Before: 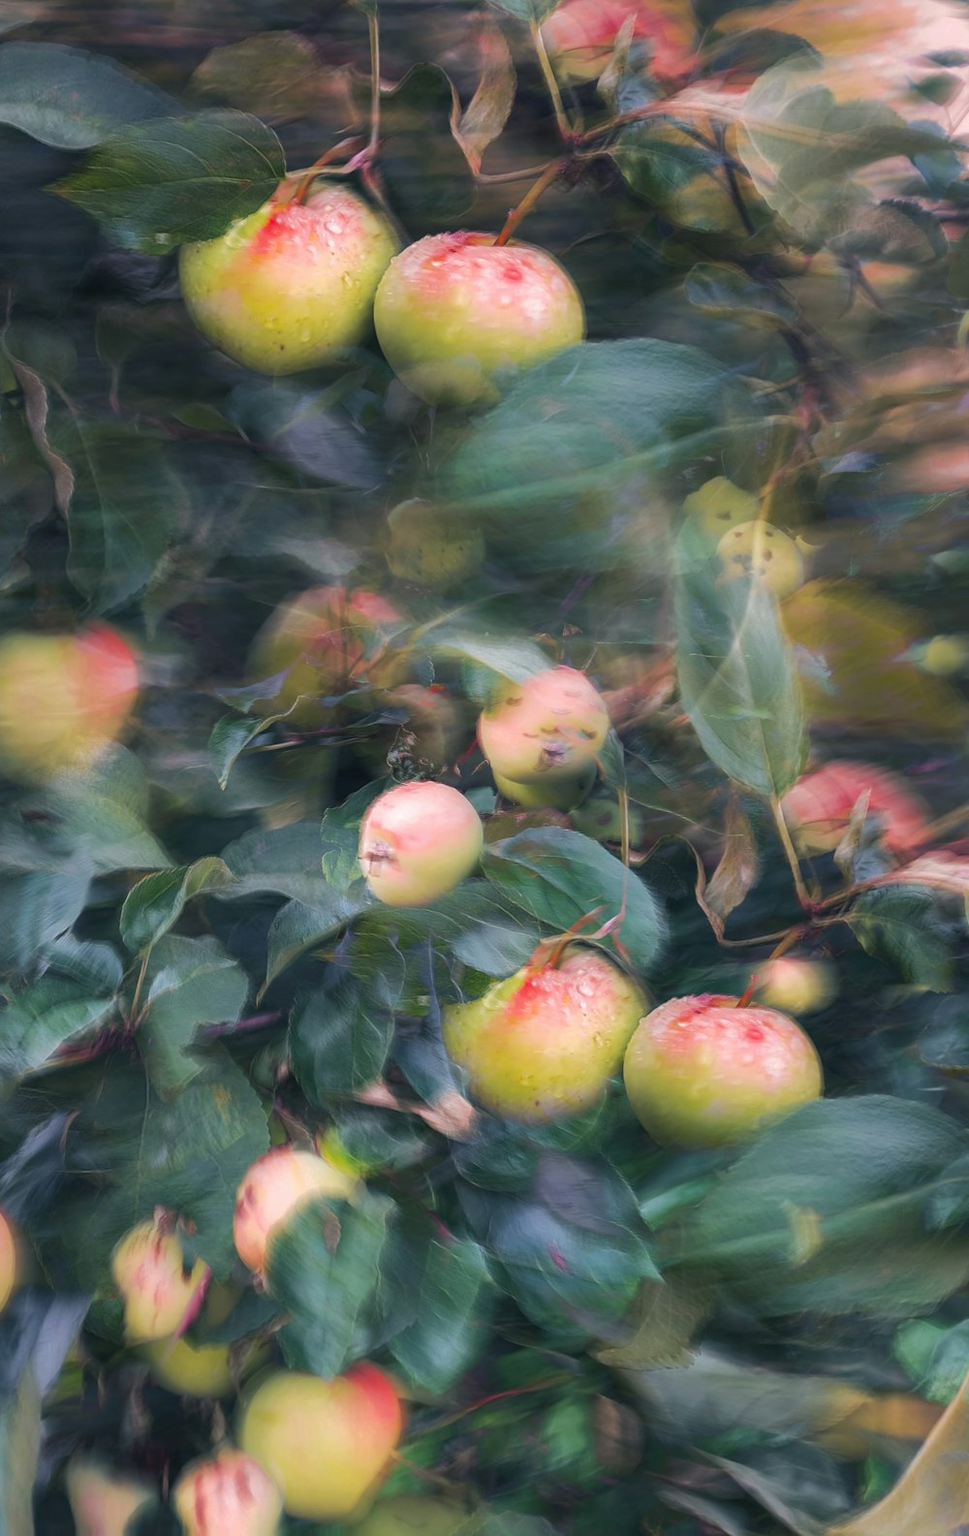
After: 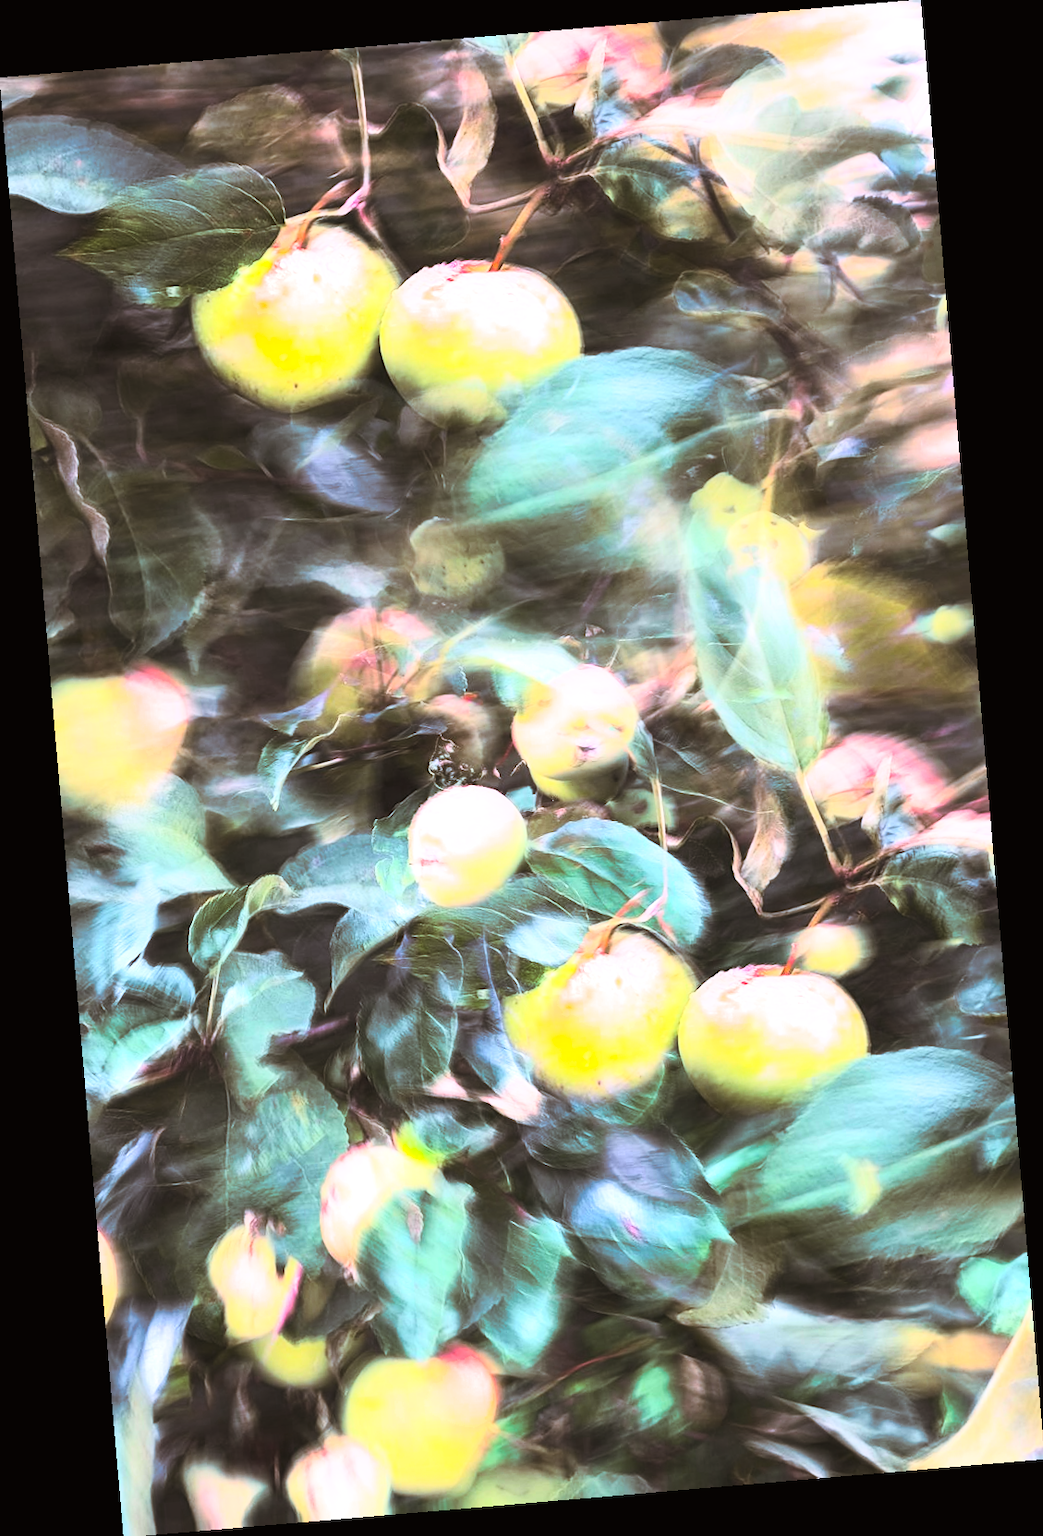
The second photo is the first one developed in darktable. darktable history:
exposure: black level correction 0, exposure 0.7 EV, compensate exposure bias true, compensate highlight preservation false
split-toning: shadows › hue 32.4°, shadows › saturation 0.51, highlights › hue 180°, highlights › saturation 0, balance -60.17, compress 55.19%
rotate and perspective: rotation -4.86°, automatic cropping off
contrast brightness saturation: contrast 0.62, brightness 0.34, saturation 0.14
white balance: red 0.984, blue 1.059
